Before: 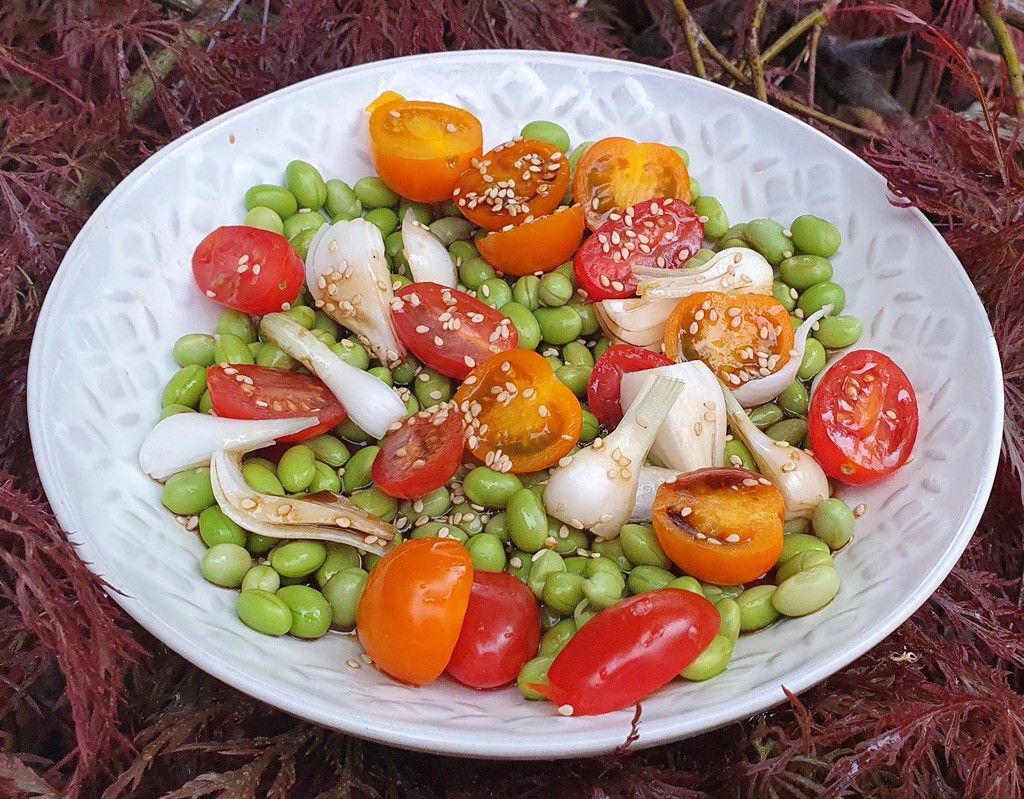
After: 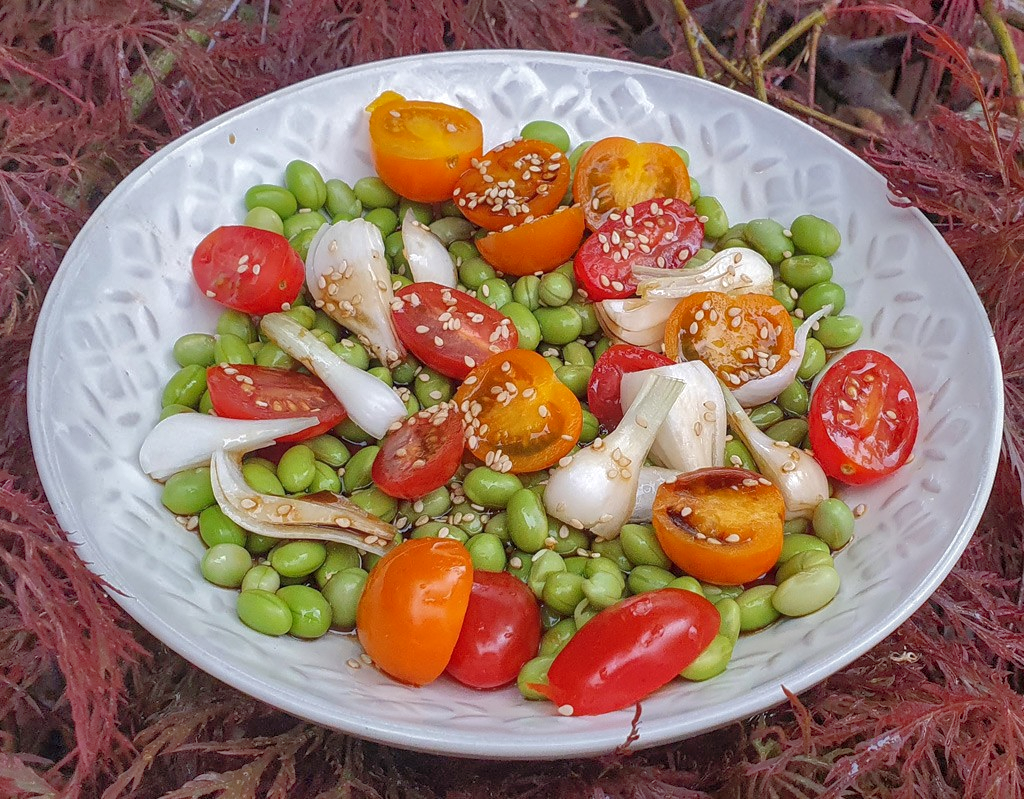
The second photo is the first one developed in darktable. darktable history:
shadows and highlights: shadows 60.48, highlights -59.74, highlights color adjustment 0.087%
local contrast: on, module defaults
